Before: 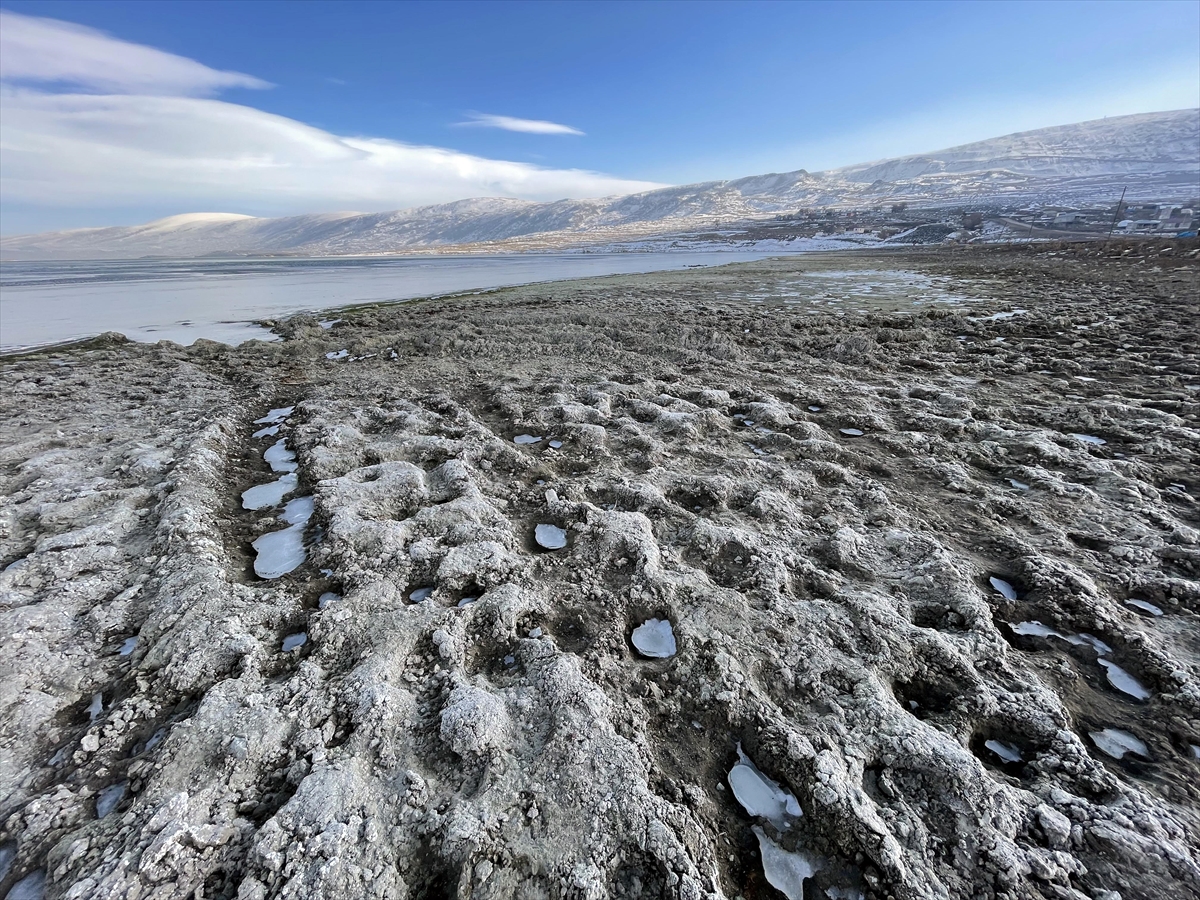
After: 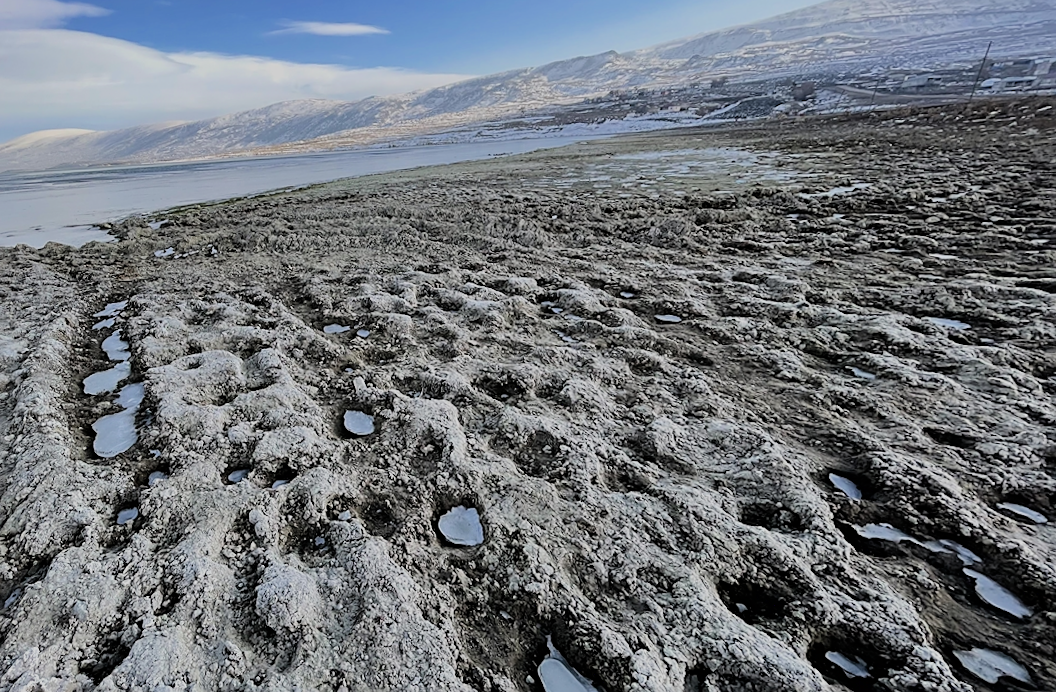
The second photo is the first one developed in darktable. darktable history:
rotate and perspective: rotation 1.69°, lens shift (vertical) -0.023, lens shift (horizontal) -0.291, crop left 0.025, crop right 0.988, crop top 0.092, crop bottom 0.842
crop and rotate: angle 1.96°, left 5.673%, top 5.673%
sharpen: on, module defaults
filmic rgb: black relative exposure -7.15 EV, white relative exposure 5.36 EV, hardness 3.02, color science v6 (2022)
